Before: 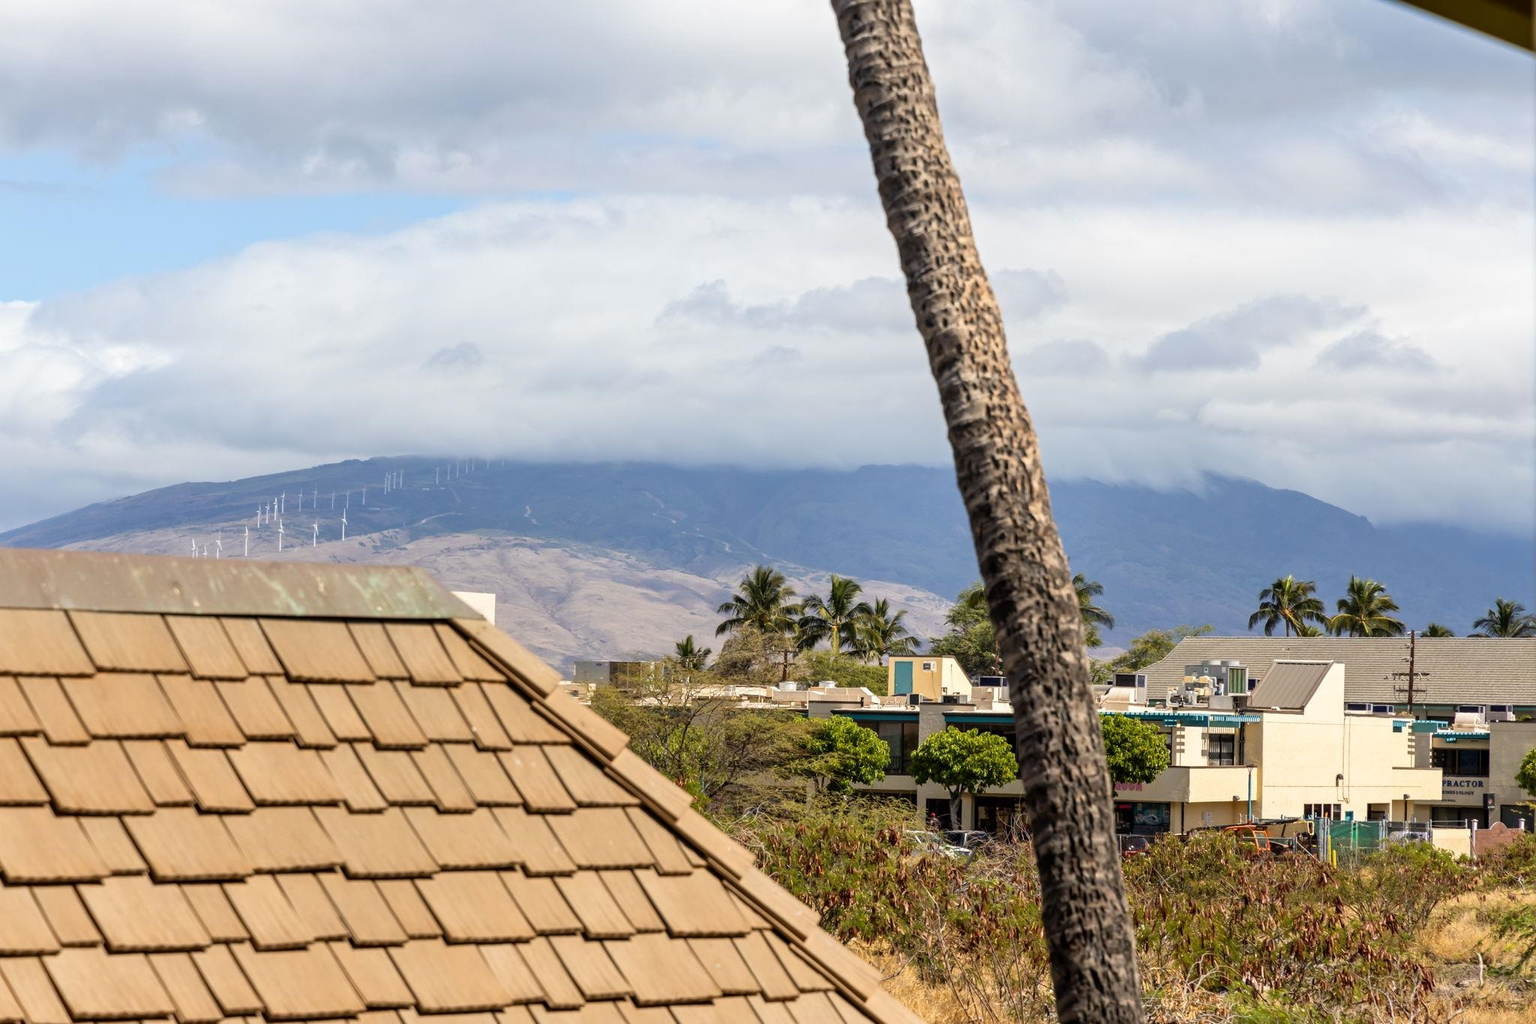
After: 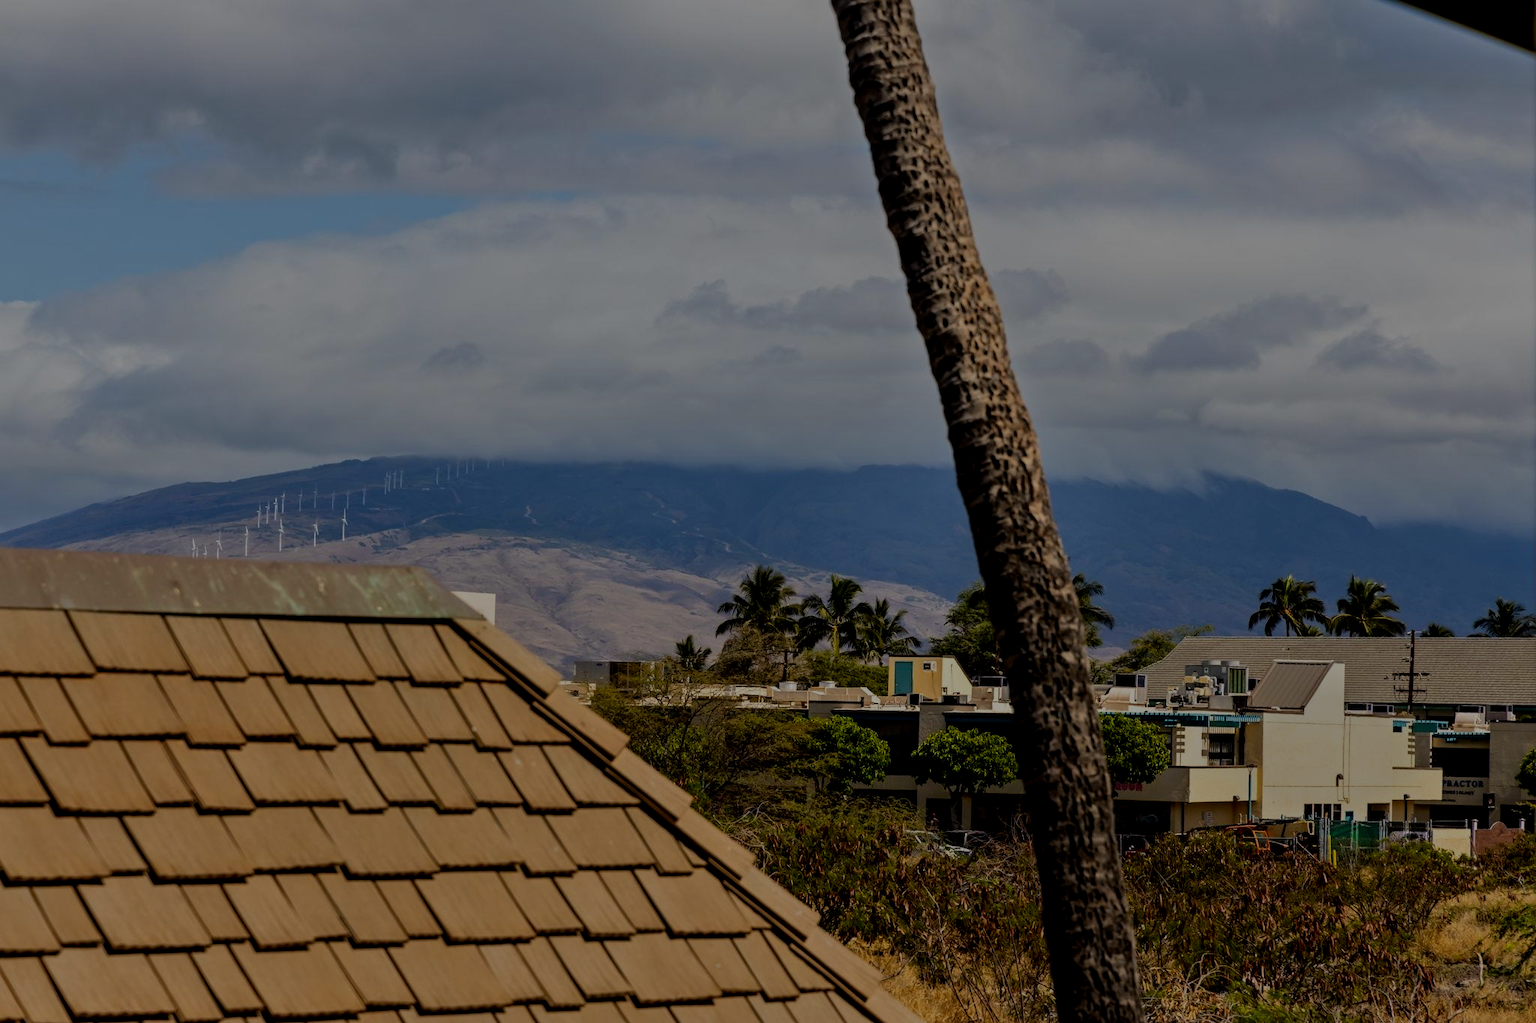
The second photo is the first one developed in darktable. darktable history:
tone equalizer: -8 EV -2 EV, -7 EV -2 EV, -6 EV -2 EV, -5 EV -2 EV, -4 EV -2 EV, -3 EV -2 EV, -2 EV -2 EV, -1 EV -1.63 EV, +0 EV -2 EV
color balance: lift [0.991, 1, 1, 1], gamma [0.996, 1, 1, 1], input saturation 98.52%, contrast 20.34%, output saturation 103.72%
